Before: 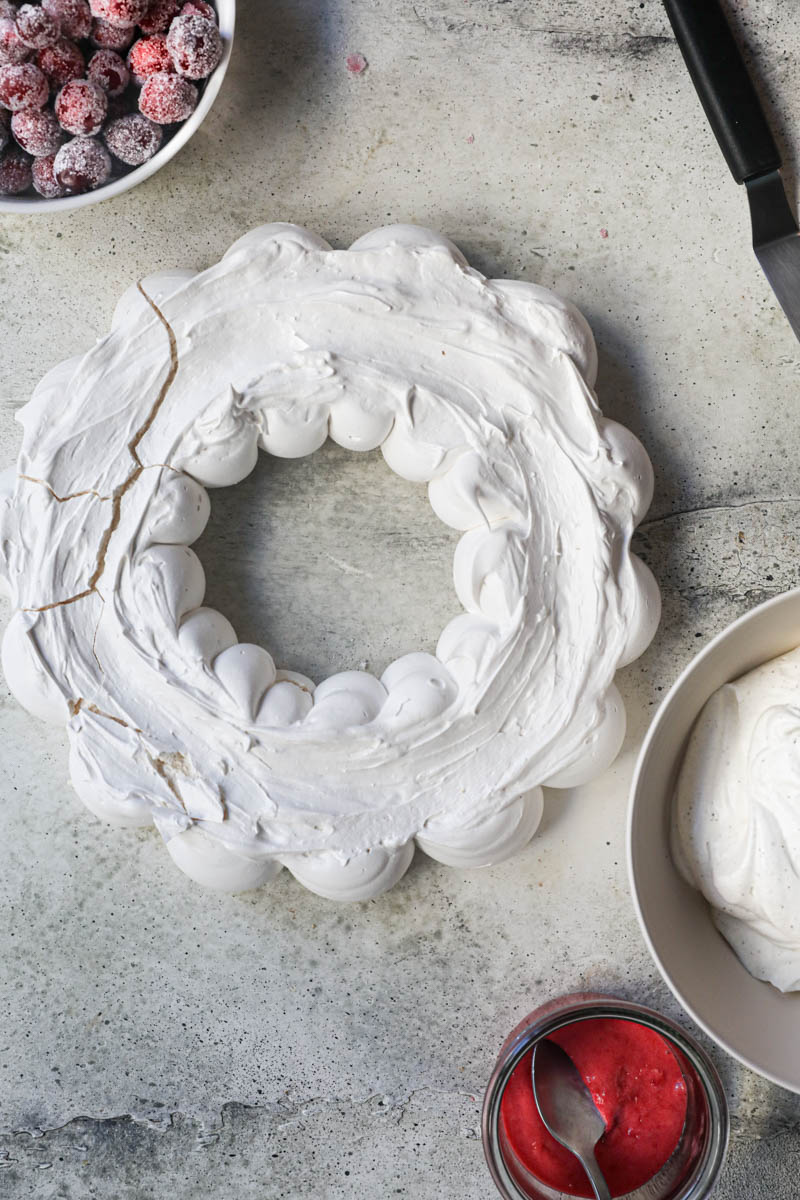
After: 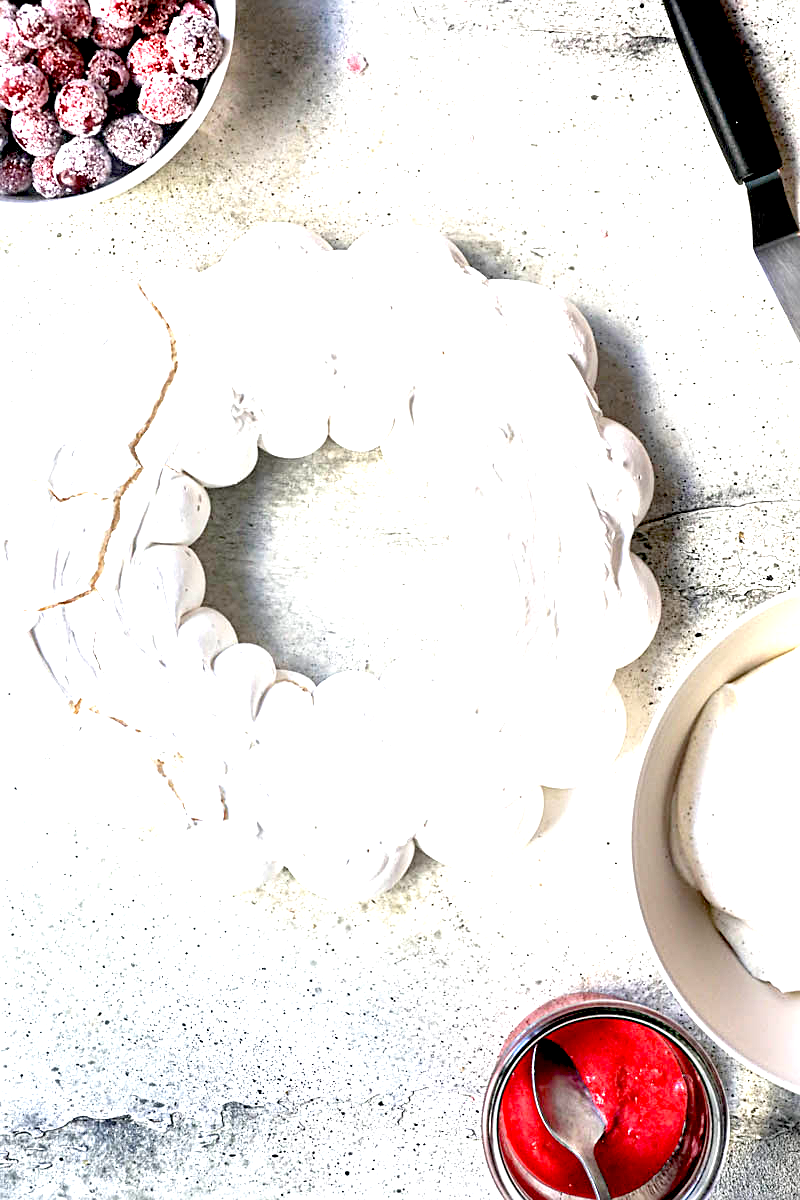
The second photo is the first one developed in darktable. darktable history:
sharpen: on, module defaults
exposure: black level correction 0.016, exposure 1.774 EV, compensate highlight preservation false
